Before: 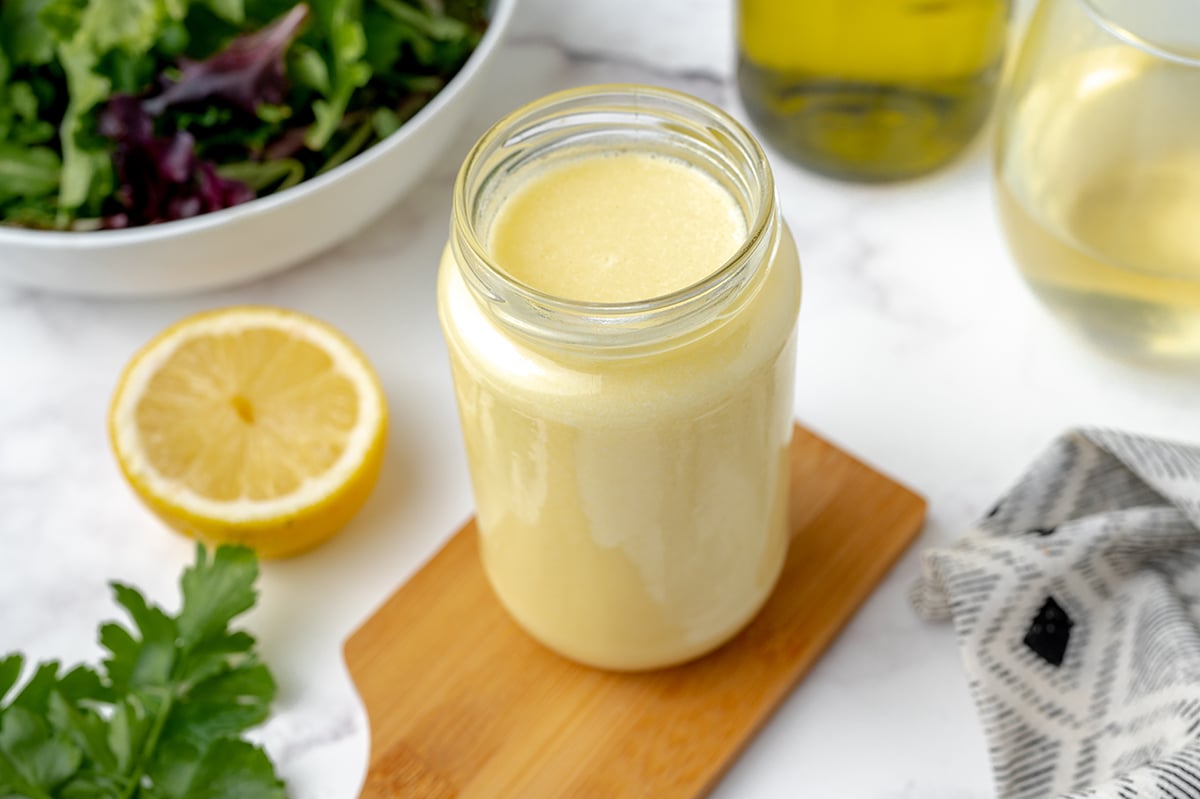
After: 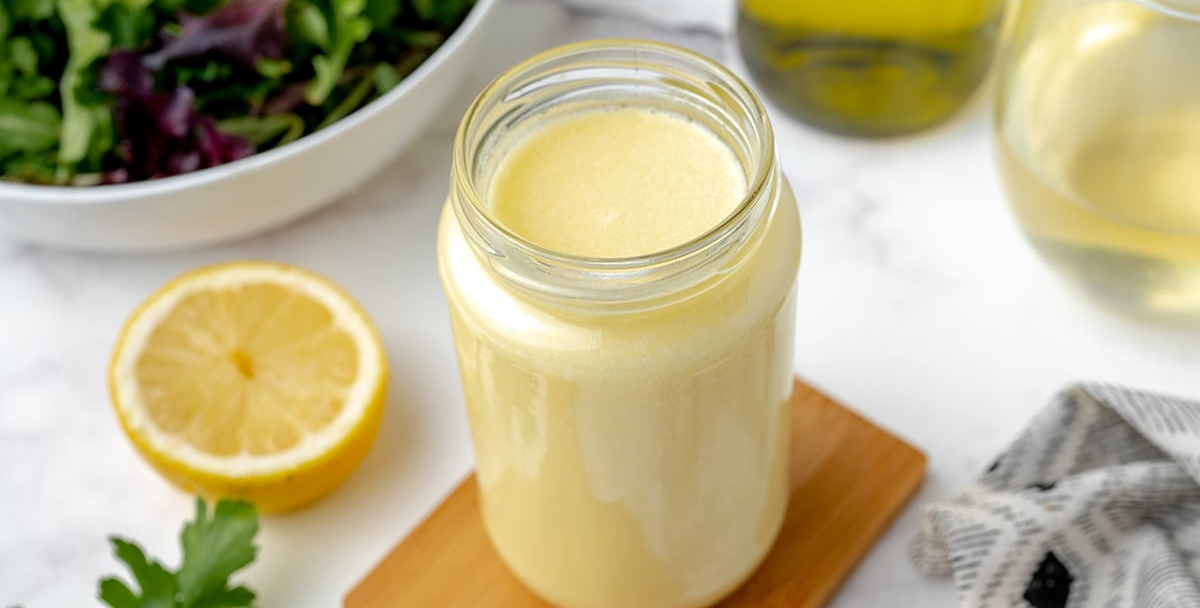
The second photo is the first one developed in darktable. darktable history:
crop: top 5.727%, bottom 18.14%
